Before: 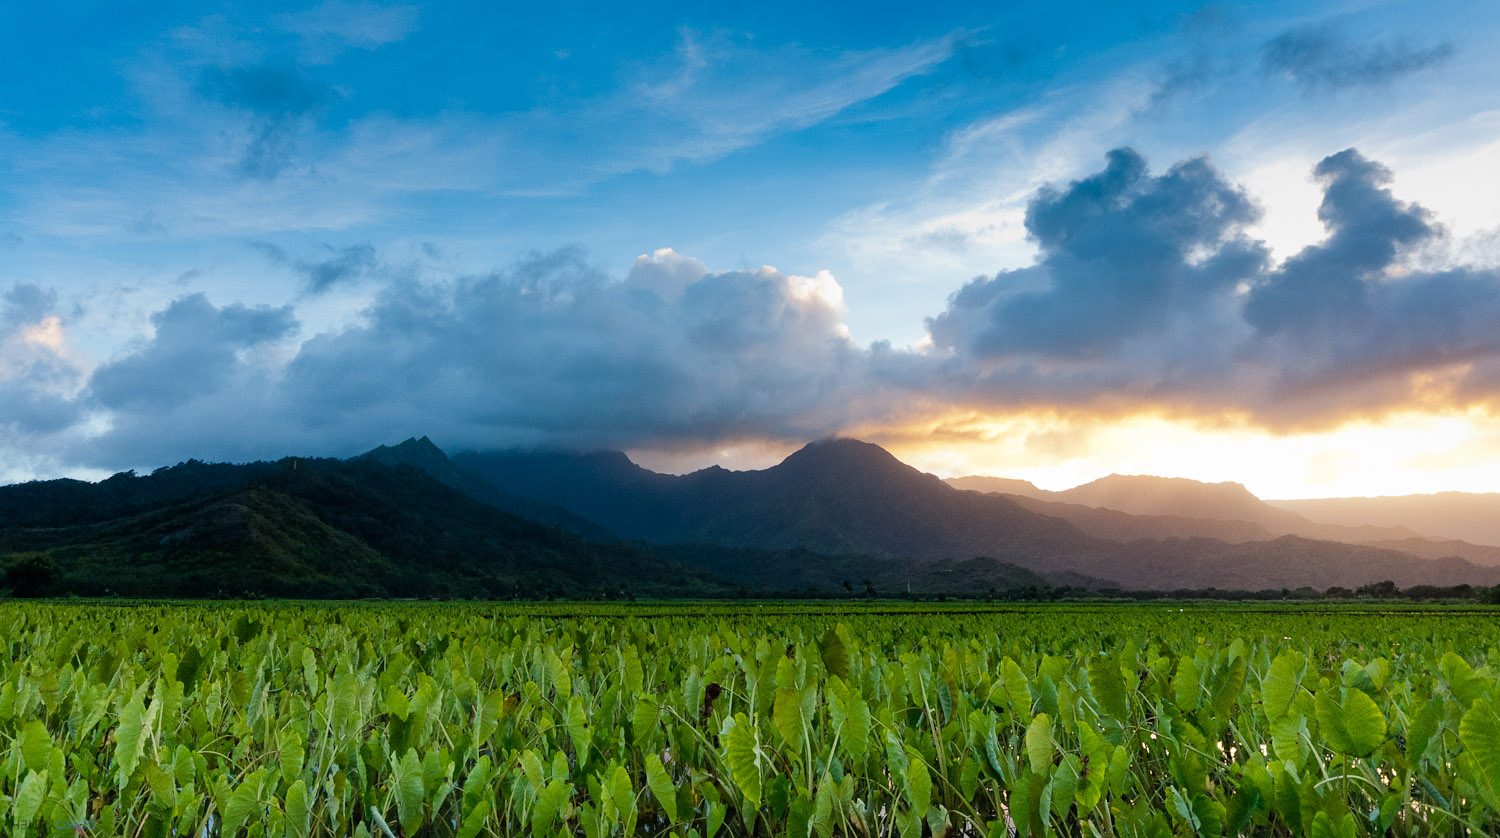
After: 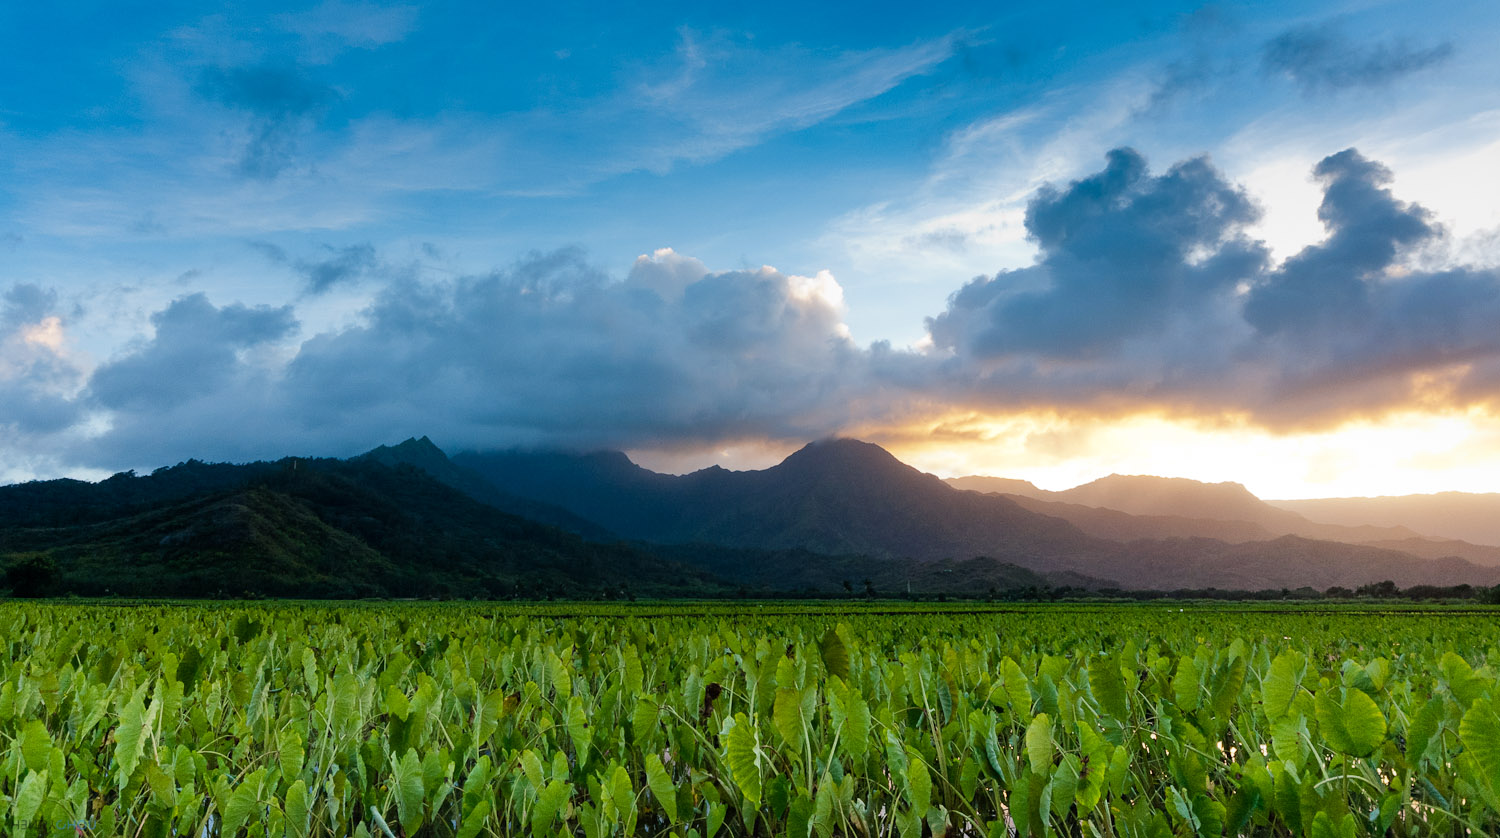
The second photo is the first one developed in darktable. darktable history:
tone equalizer: -8 EV -1.85 EV, -7 EV -1.14 EV, -6 EV -1.64 EV, smoothing diameter 24.84%, edges refinement/feathering 8.88, preserve details guided filter
